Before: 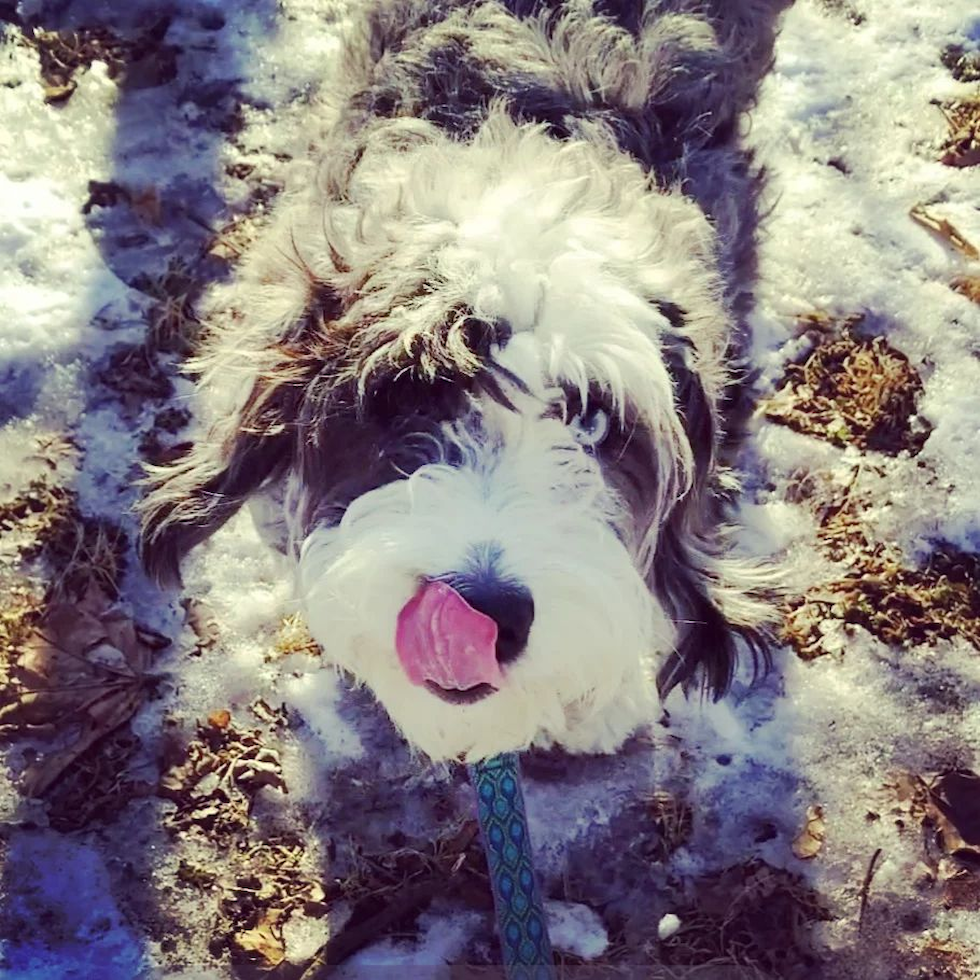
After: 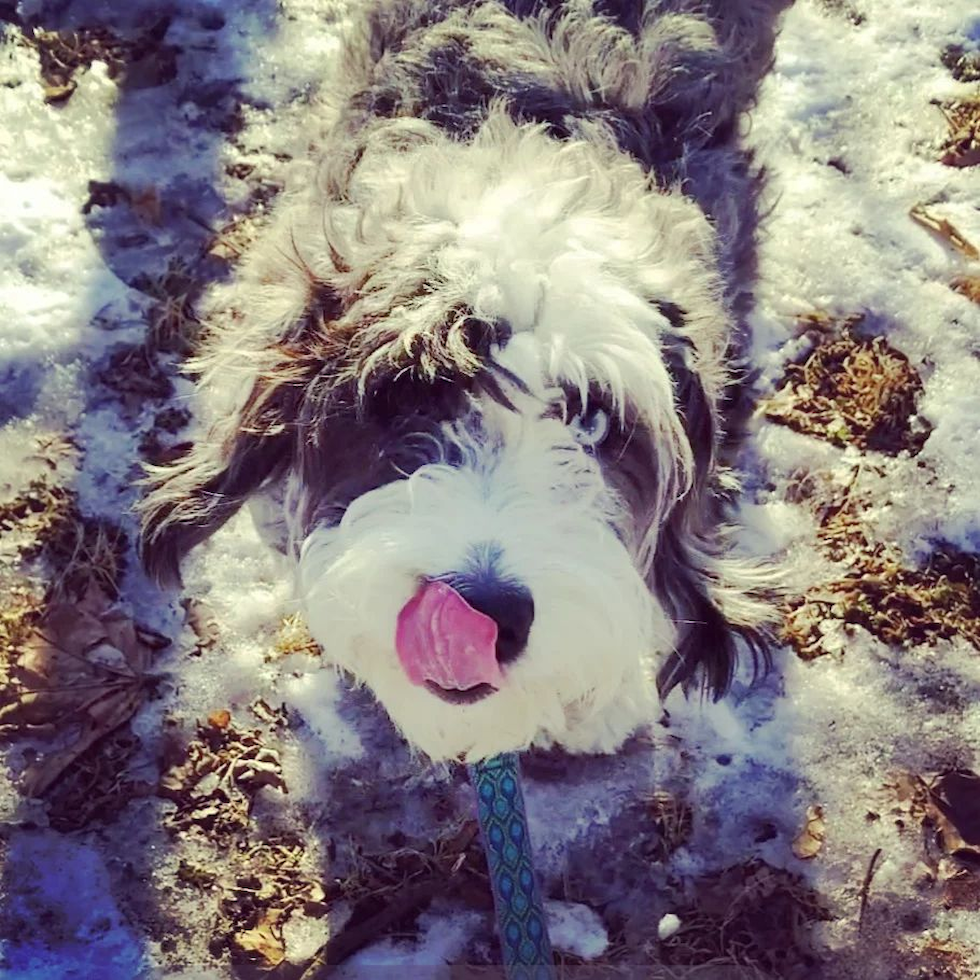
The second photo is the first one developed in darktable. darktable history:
shadows and highlights: shadows 25.44, highlights -26.32
